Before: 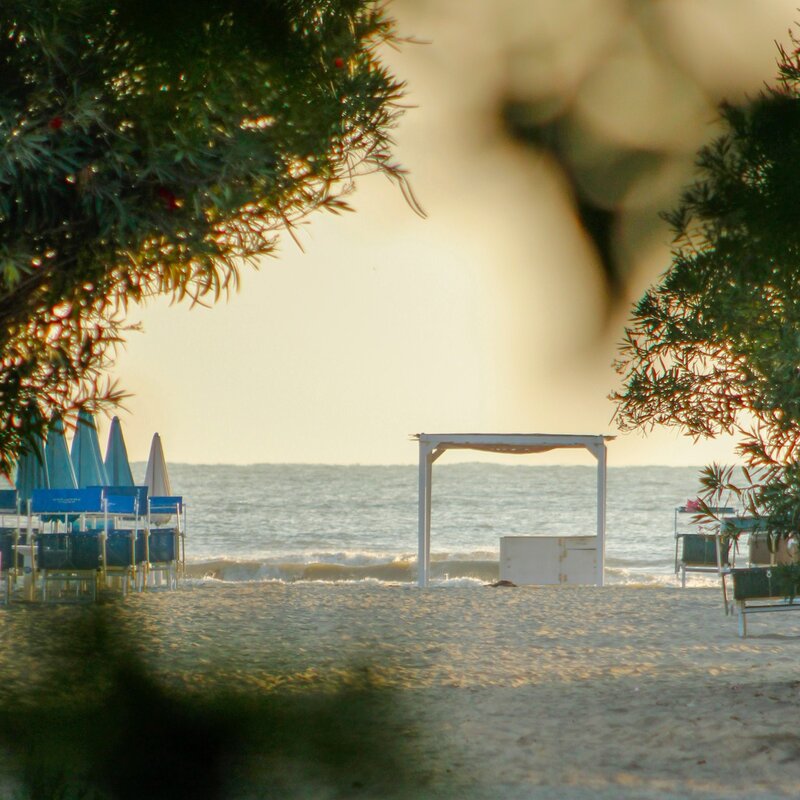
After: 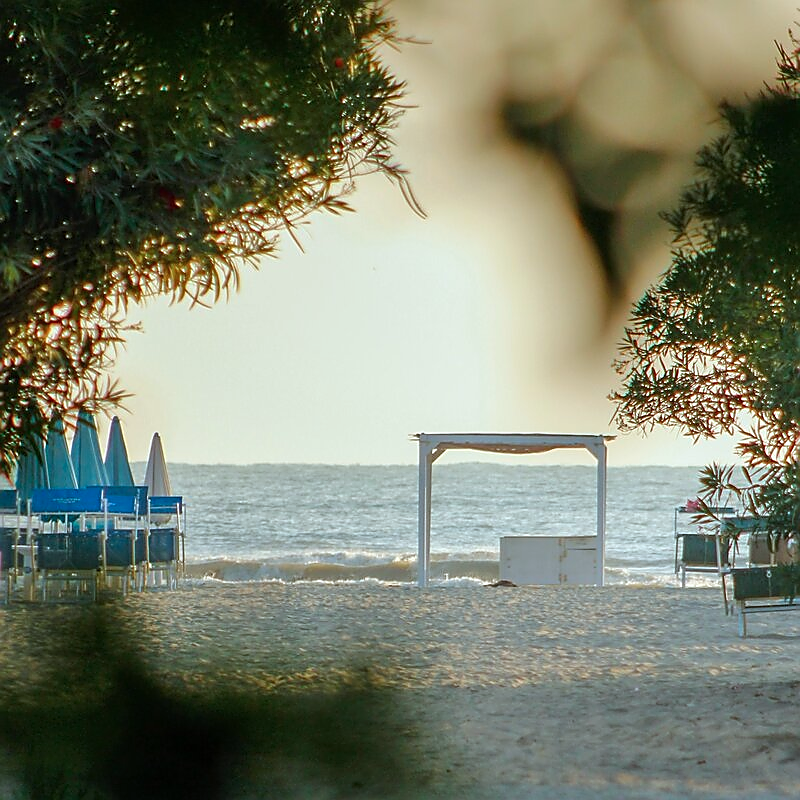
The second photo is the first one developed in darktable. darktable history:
sharpen: radius 1.4, amount 1.25, threshold 0.7
color correction: highlights a* -4.18, highlights b* -10.81
